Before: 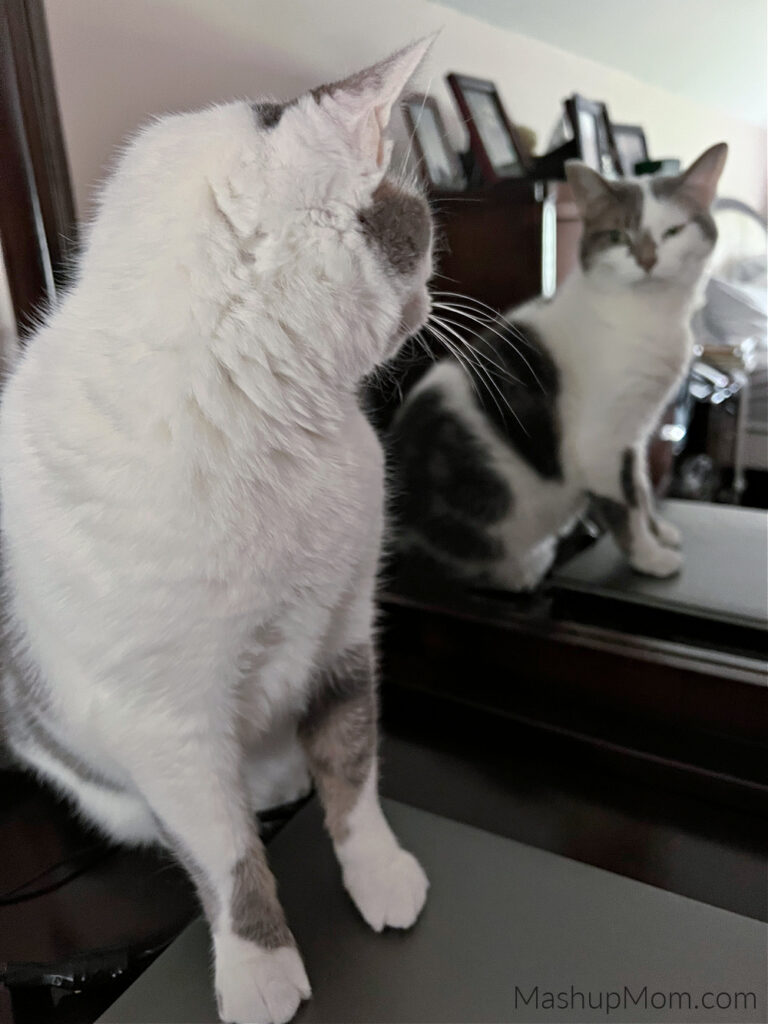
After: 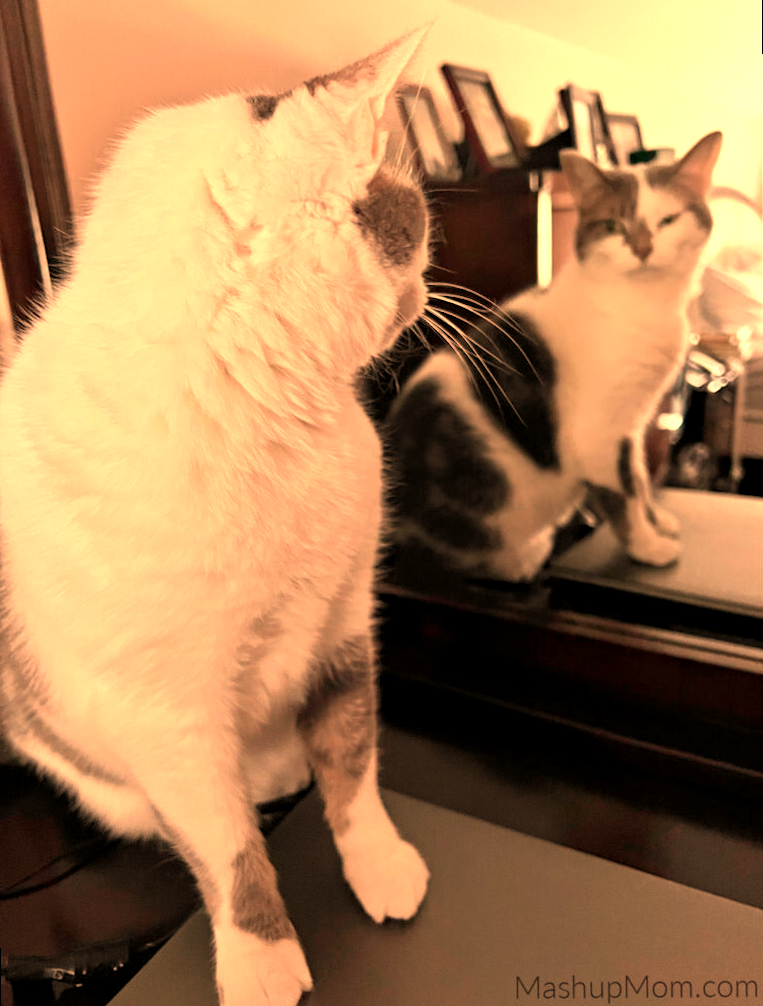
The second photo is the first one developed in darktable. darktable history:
white balance: red 1.467, blue 0.684
rotate and perspective: rotation -0.45°, automatic cropping original format, crop left 0.008, crop right 0.992, crop top 0.012, crop bottom 0.988
exposure: black level correction 0.001, exposure 0.5 EV, compensate exposure bias true, compensate highlight preservation false
